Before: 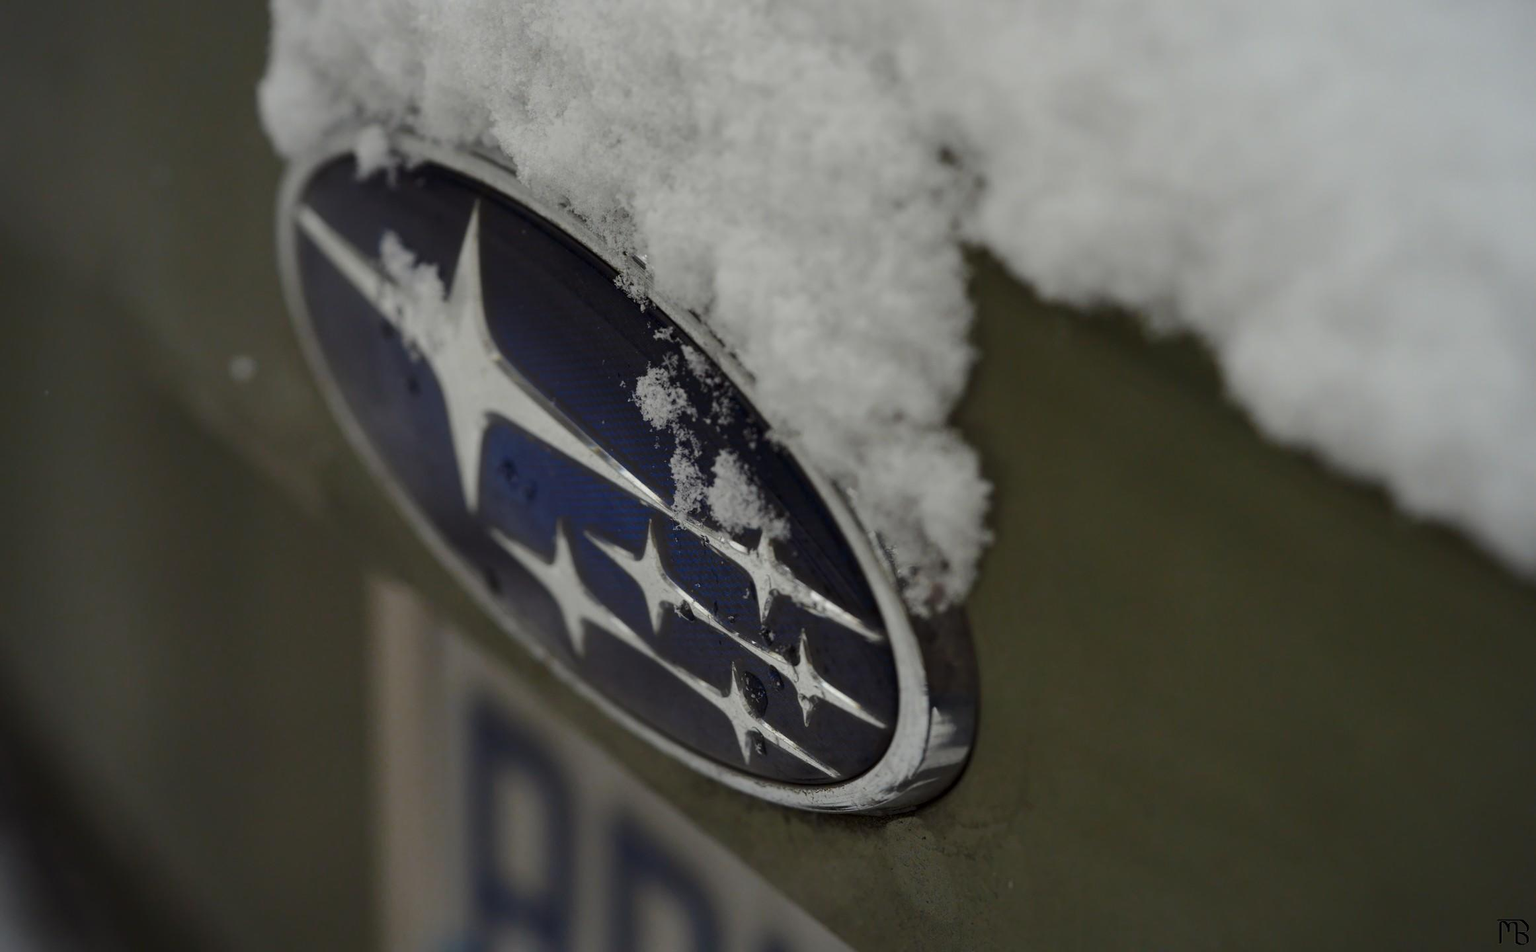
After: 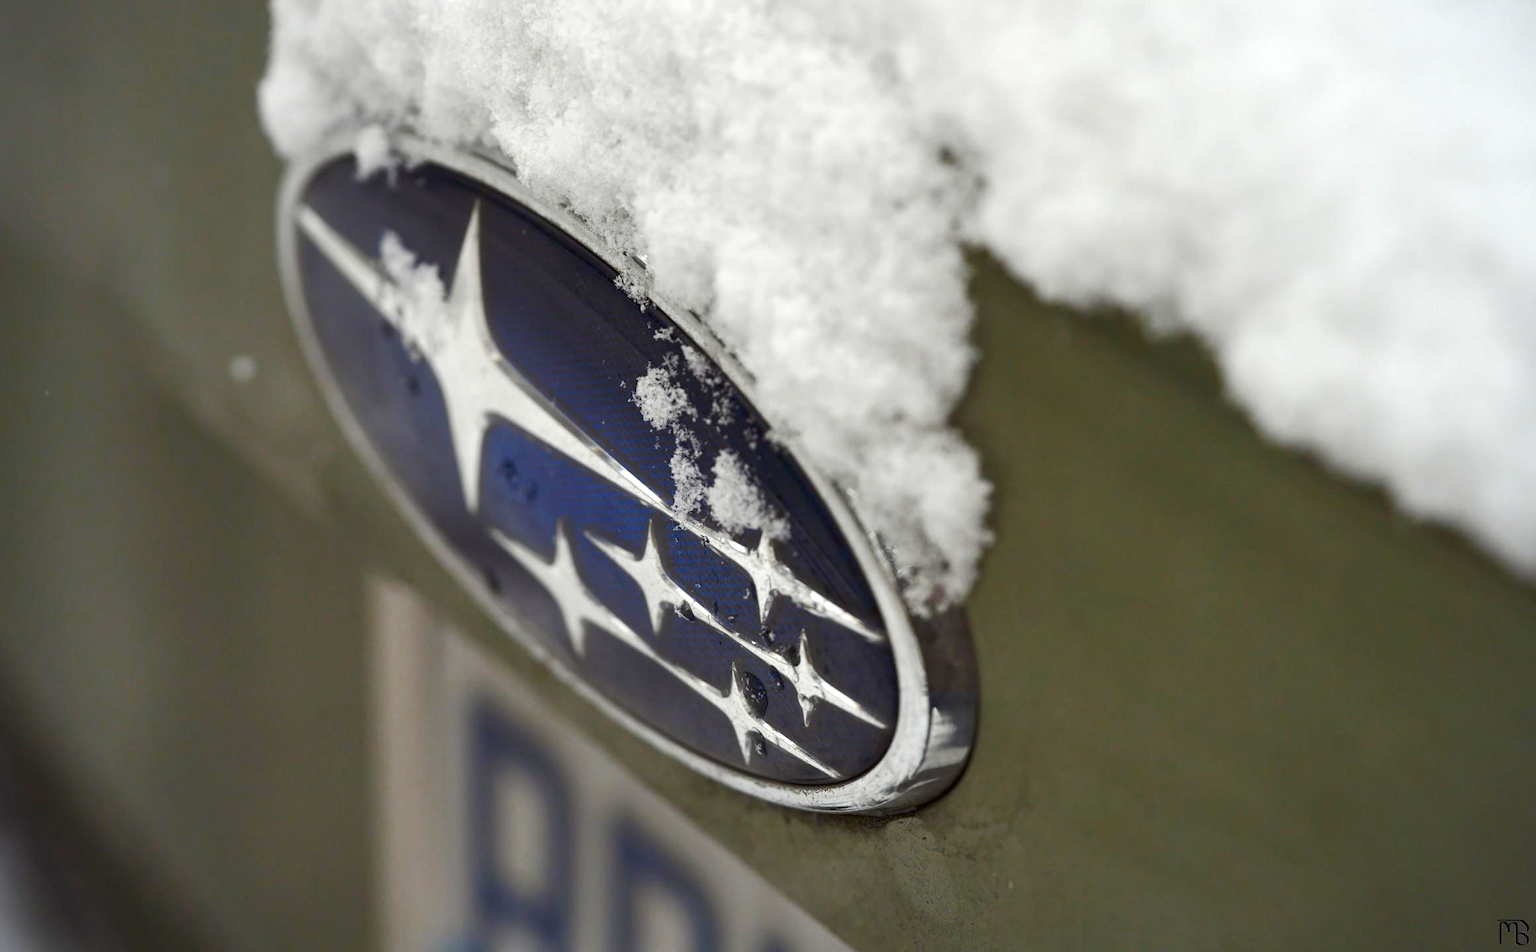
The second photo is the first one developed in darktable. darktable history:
exposure: black level correction 0, exposure 1.124 EV, compensate highlight preservation false
contrast brightness saturation: saturation 0.183
color balance rgb: linear chroma grading › shadows -2.368%, linear chroma grading › highlights -14.584%, linear chroma grading › global chroma -9.475%, linear chroma grading › mid-tones -10.16%, perceptual saturation grading › global saturation 0.403%, perceptual saturation grading › highlights -31.863%, perceptual saturation grading › mid-tones 5.818%, perceptual saturation grading › shadows 18.132%, global vibrance 20%
